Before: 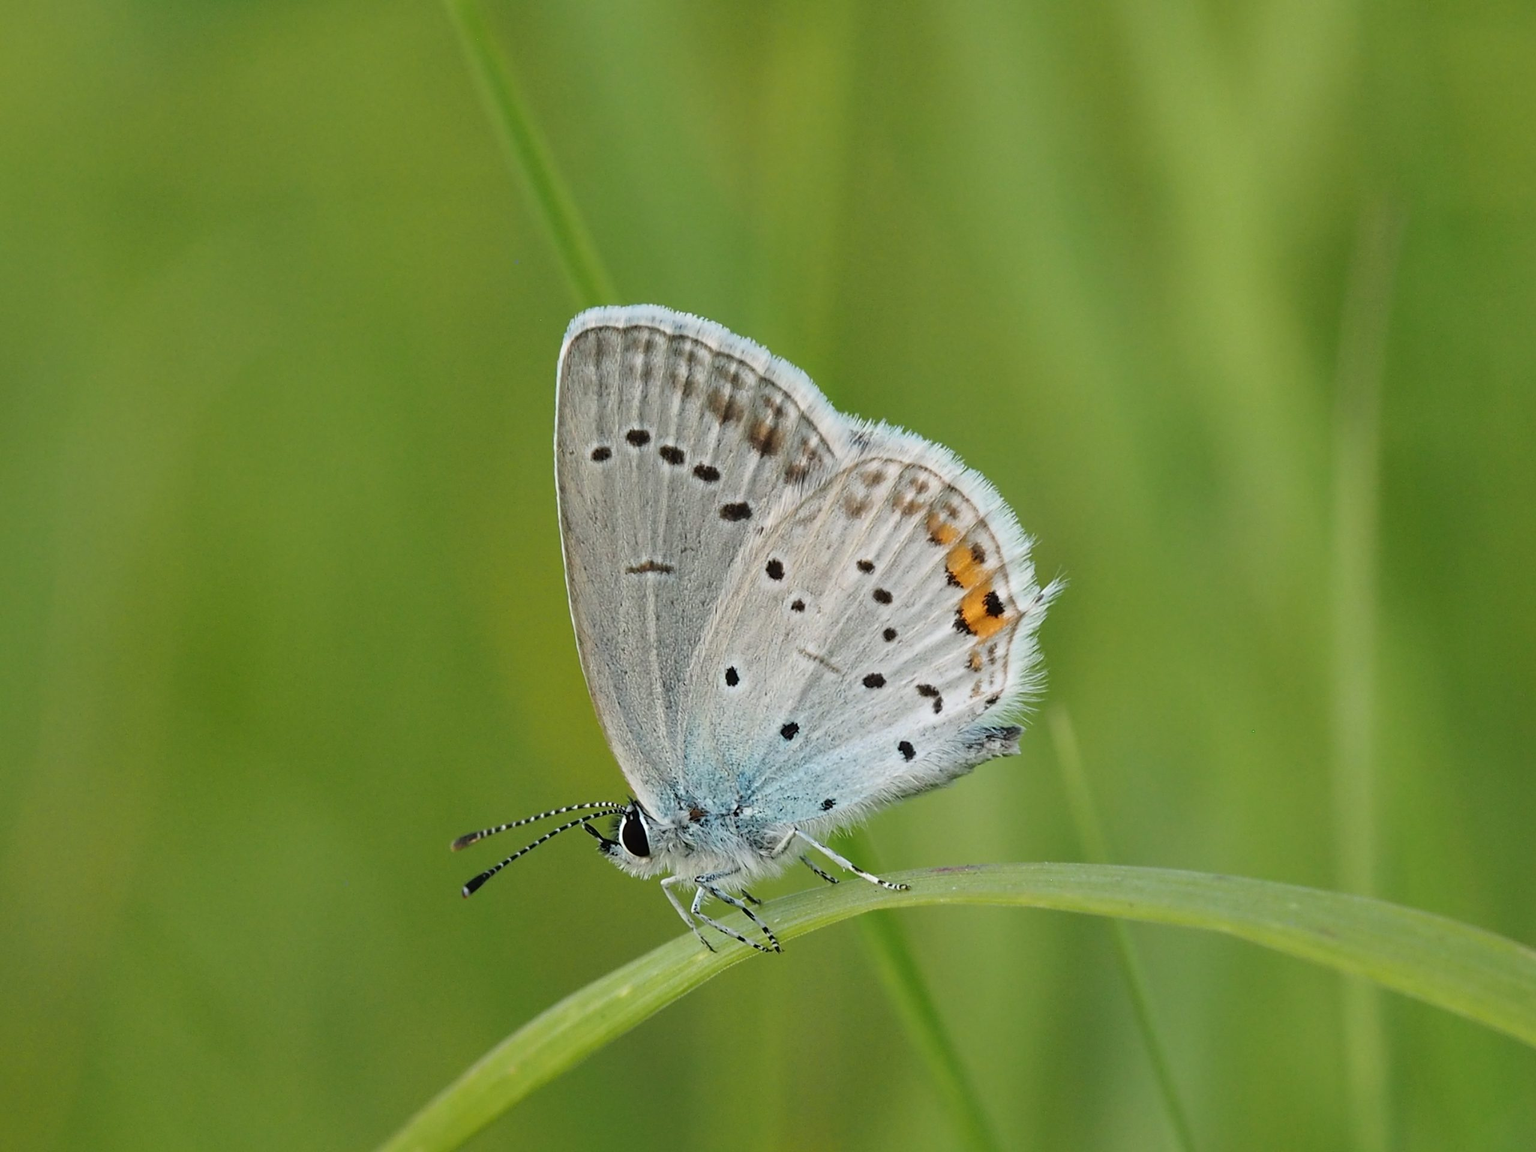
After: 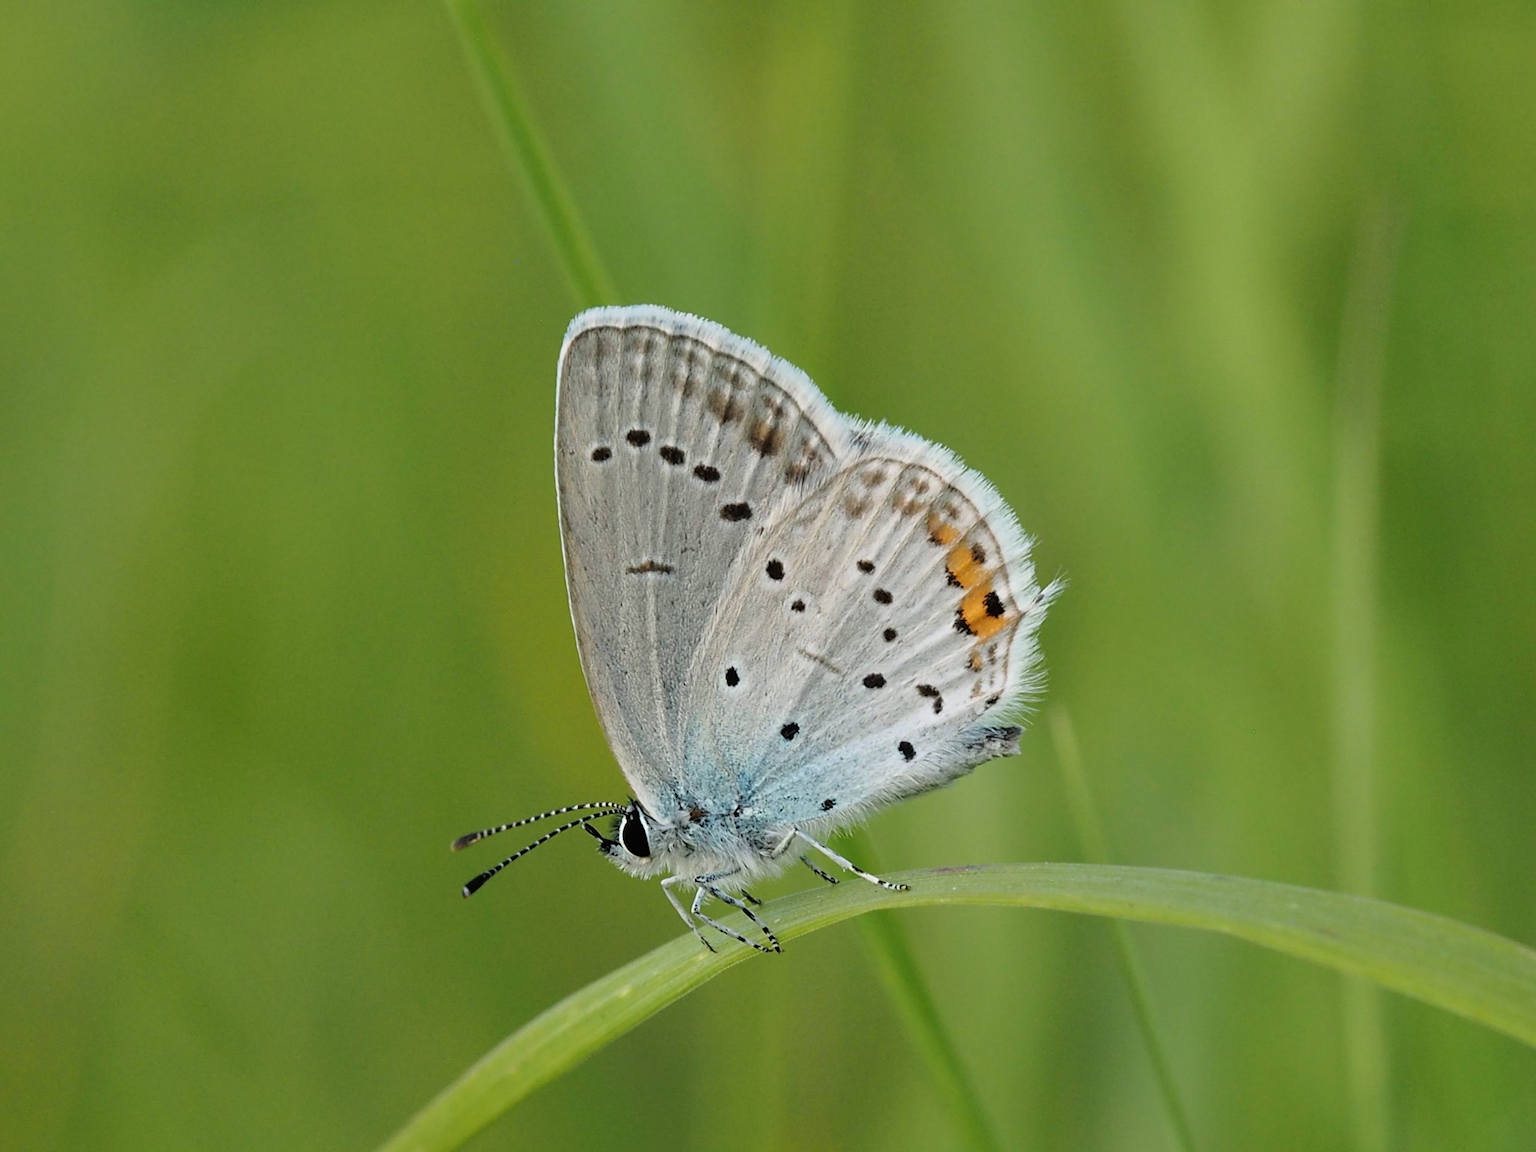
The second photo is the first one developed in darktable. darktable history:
tone curve: curves: ch0 [(0, 0) (0.058, 0.027) (0.214, 0.183) (0.304, 0.288) (0.561, 0.554) (0.687, 0.677) (0.768, 0.768) (0.858, 0.861) (0.986, 0.957)]; ch1 [(0, 0) (0.172, 0.123) (0.312, 0.296) (0.437, 0.429) (0.471, 0.469) (0.502, 0.5) (0.513, 0.515) (0.583, 0.604) (0.631, 0.659) (0.703, 0.721) (0.889, 0.924) (1, 1)]; ch2 [(0, 0) (0.411, 0.424) (0.485, 0.497) (0.502, 0.5) (0.517, 0.511) (0.566, 0.573) (0.622, 0.613) (0.709, 0.677) (1, 1)]
